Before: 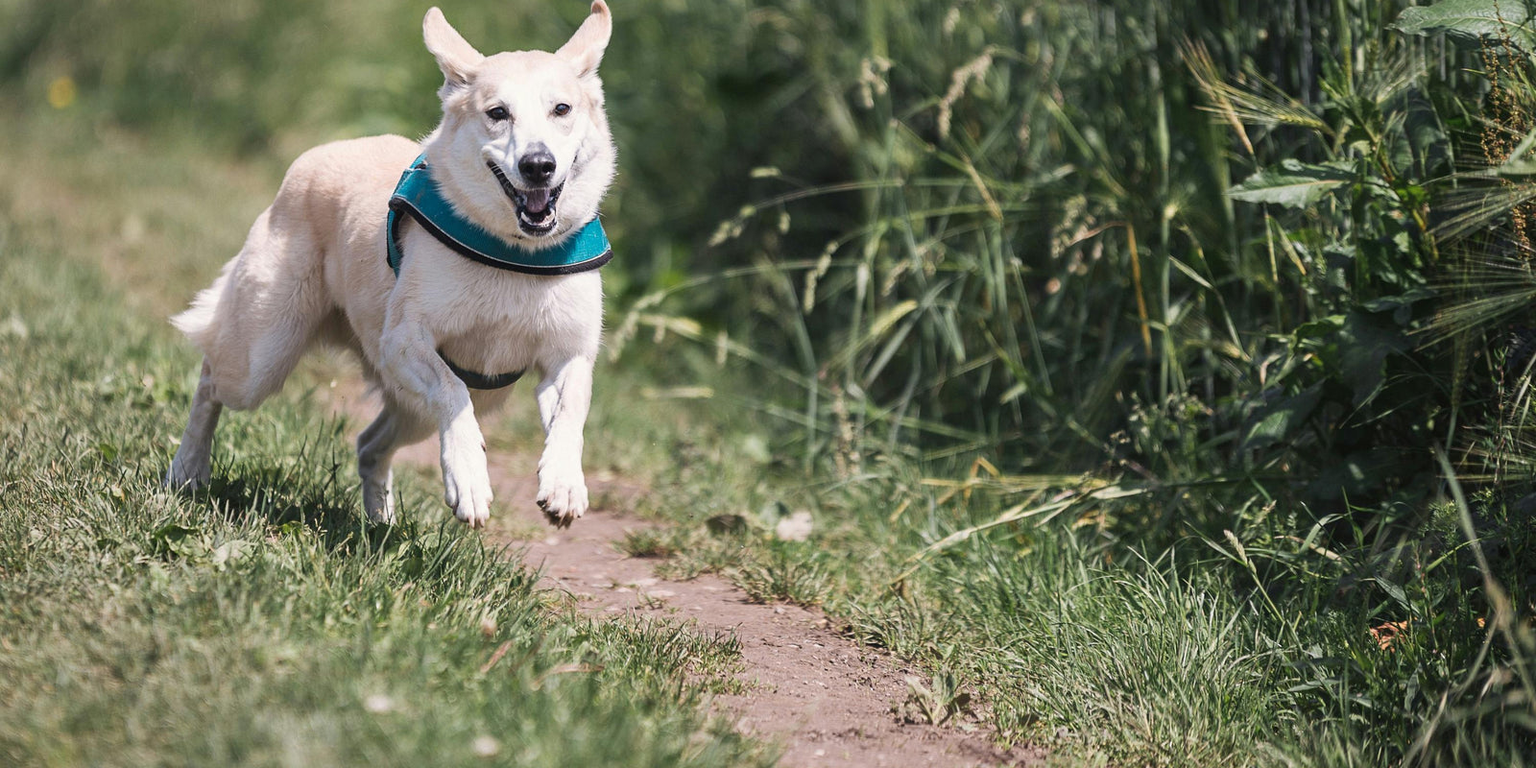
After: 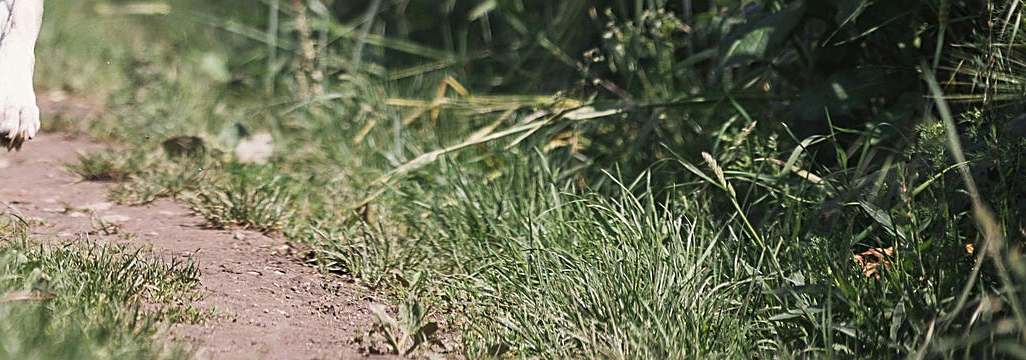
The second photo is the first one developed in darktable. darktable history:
sharpen: on, module defaults
crop and rotate: left 35.841%, top 50.134%, bottom 4.806%
